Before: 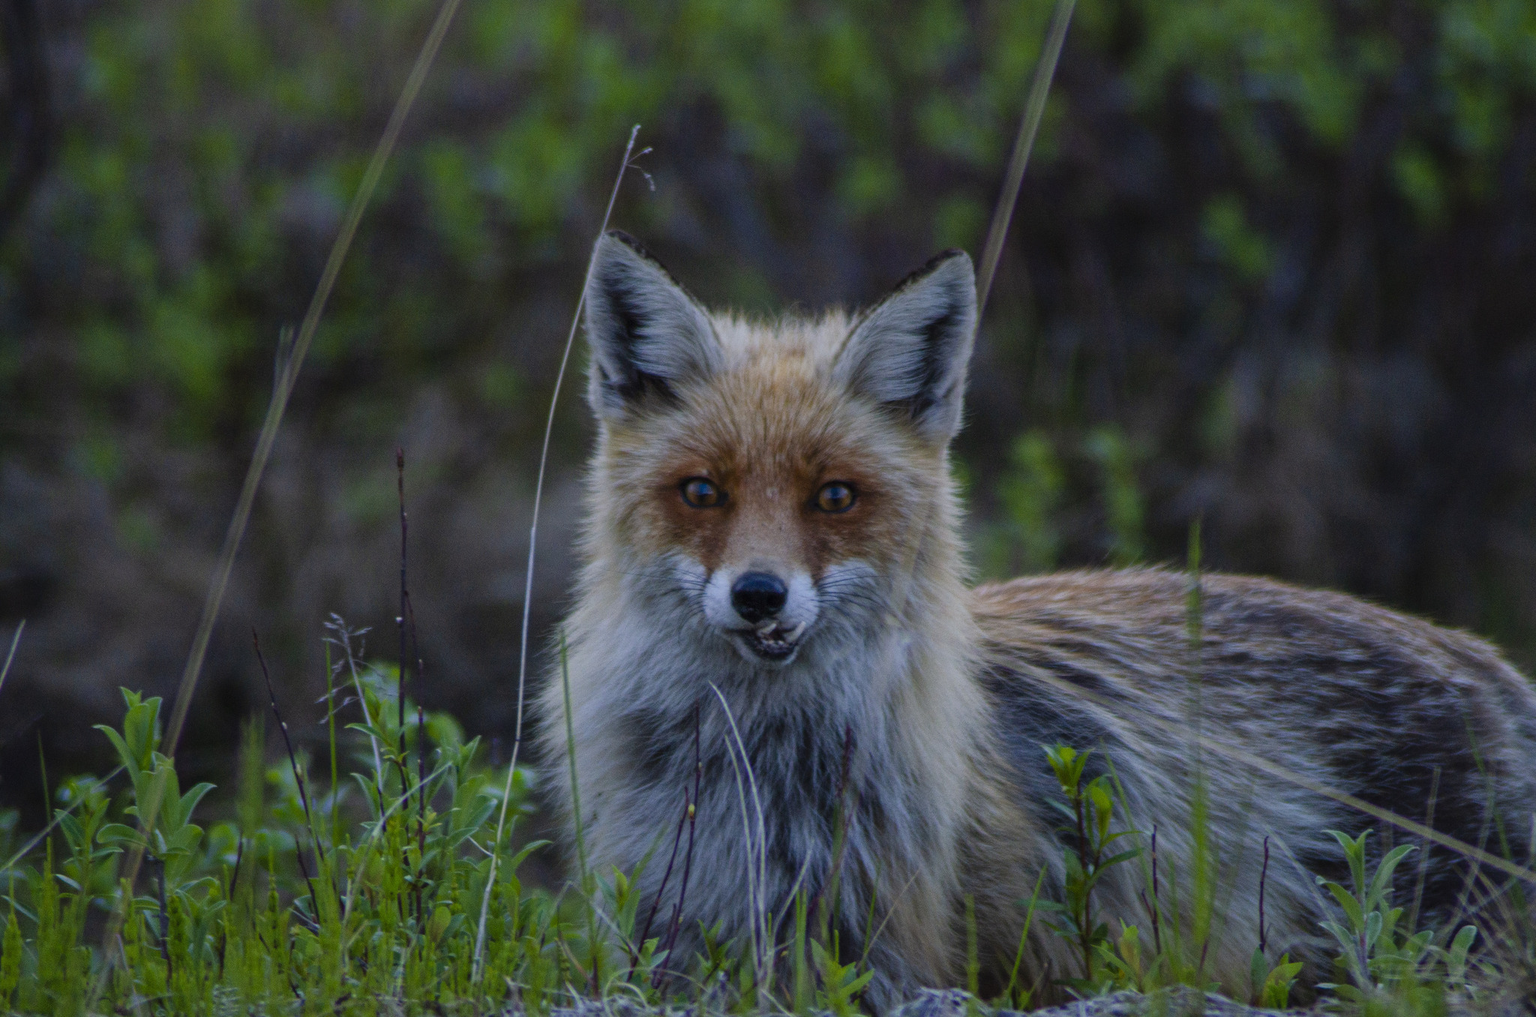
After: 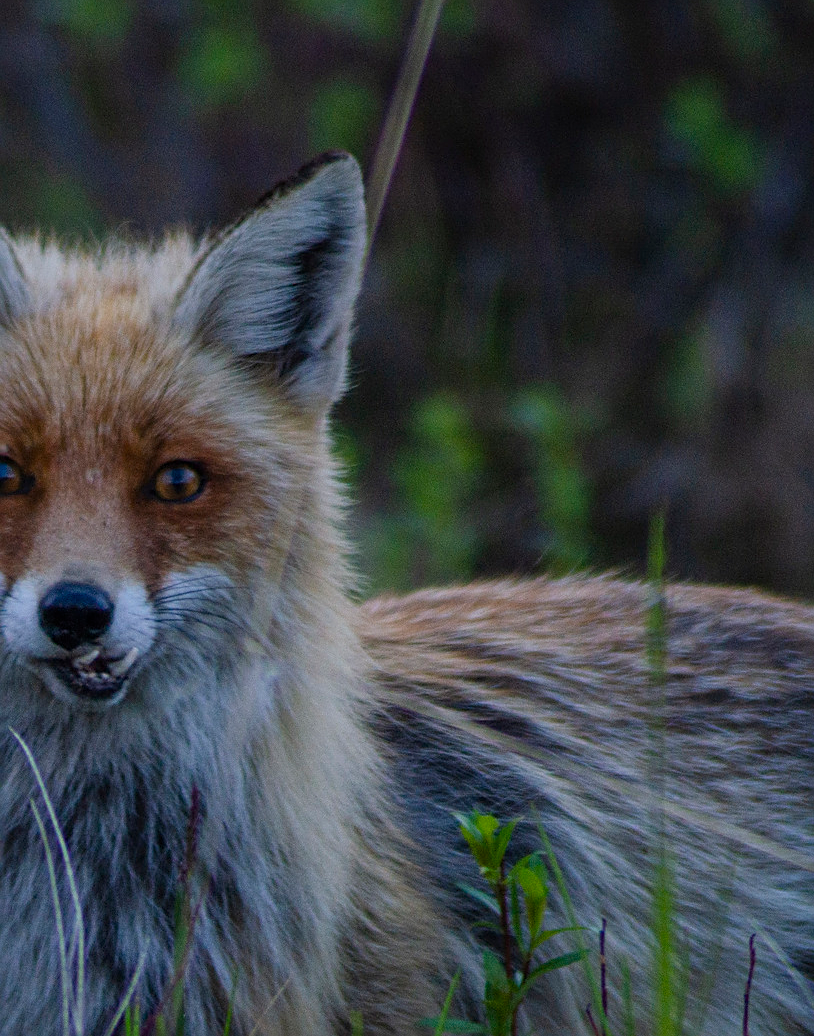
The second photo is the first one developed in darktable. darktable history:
crop: left 45.721%, top 13.393%, right 14.118%, bottom 10.01%
sharpen: on, module defaults
